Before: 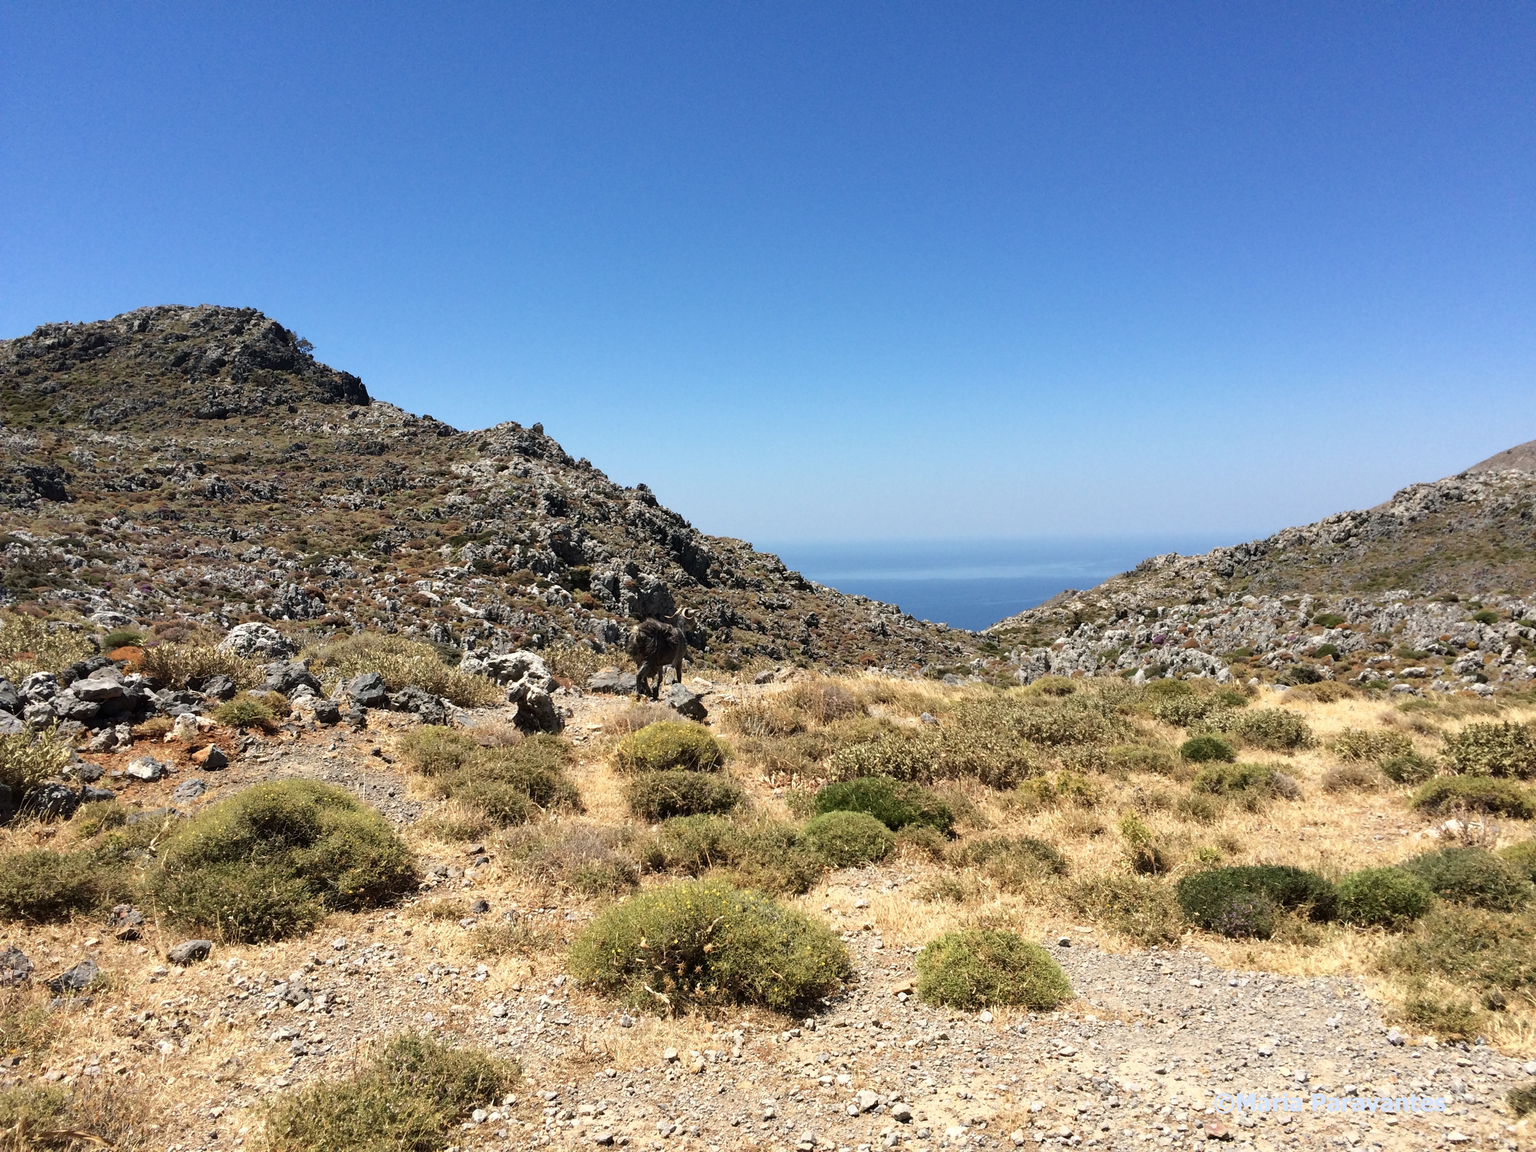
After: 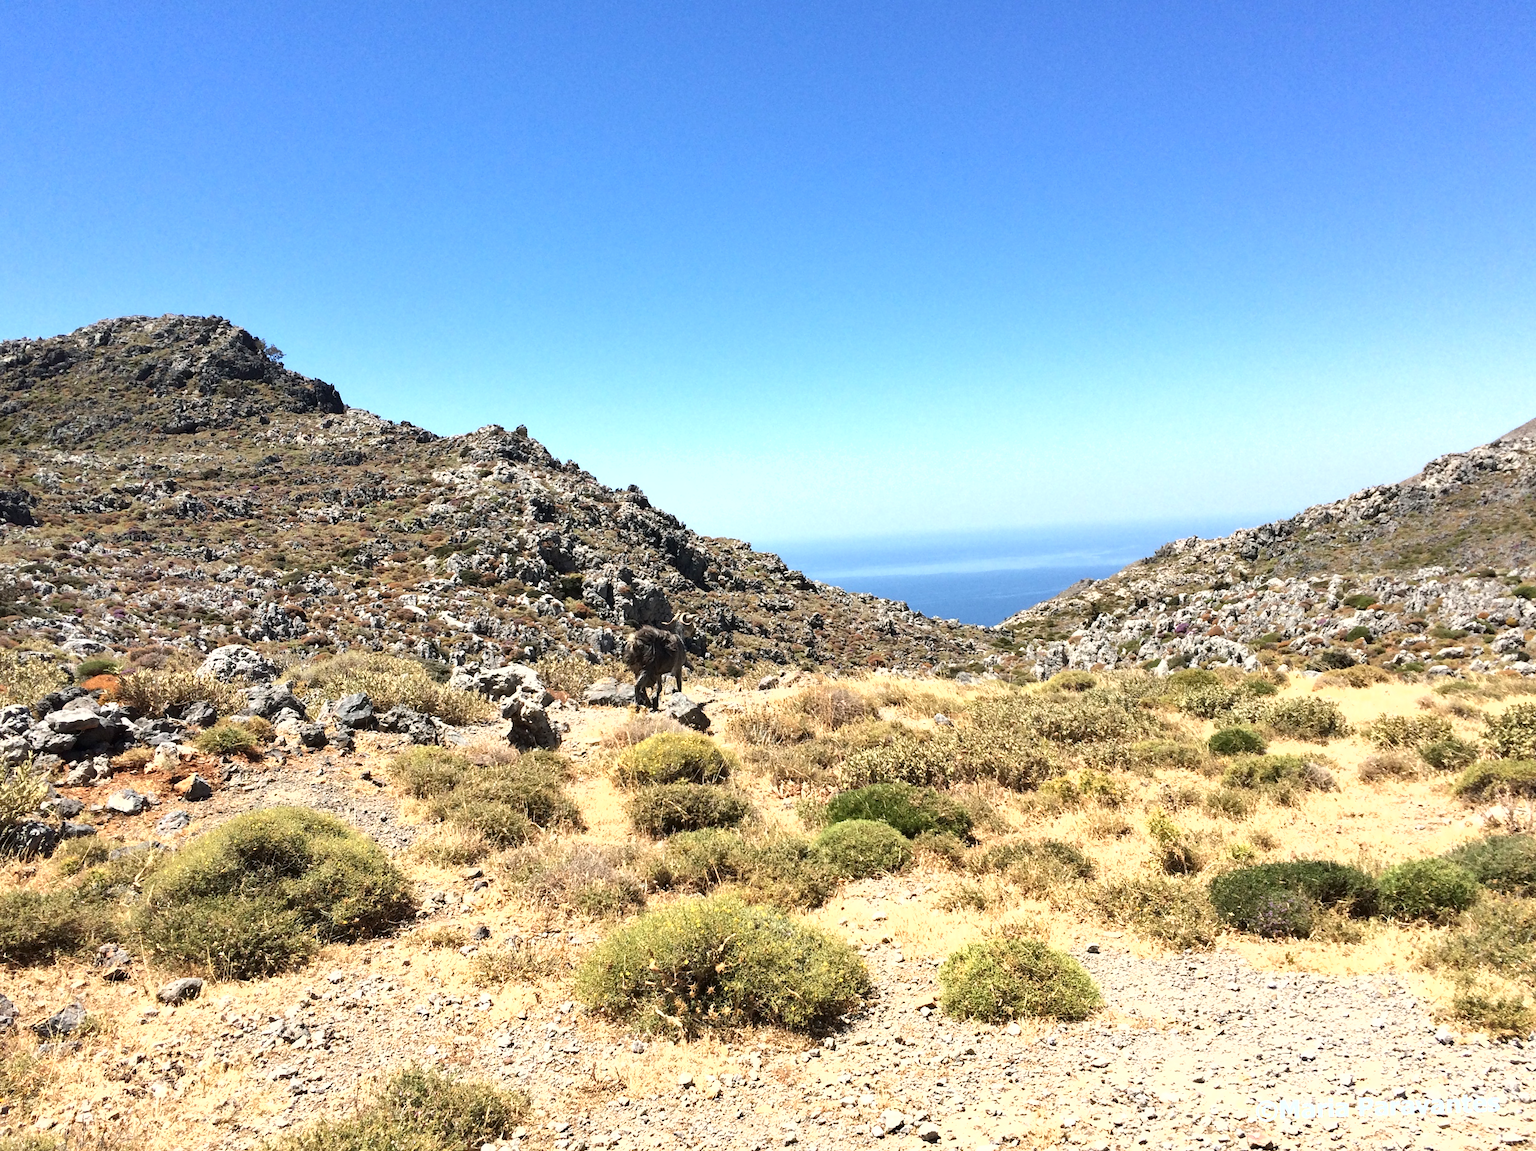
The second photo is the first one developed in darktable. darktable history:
rotate and perspective: rotation -2.12°, lens shift (vertical) 0.009, lens shift (horizontal) -0.008, automatic cropping original format, crop left 0.036, crop right 0.964, crop top 0.05, crop bottom 0.959
shadows and highlights: shadows 29.32, highlights -29.32, low approximation 0.01, soften with gaussian
exposure: exposure 0.77 EV, compensate highlight preservation false
